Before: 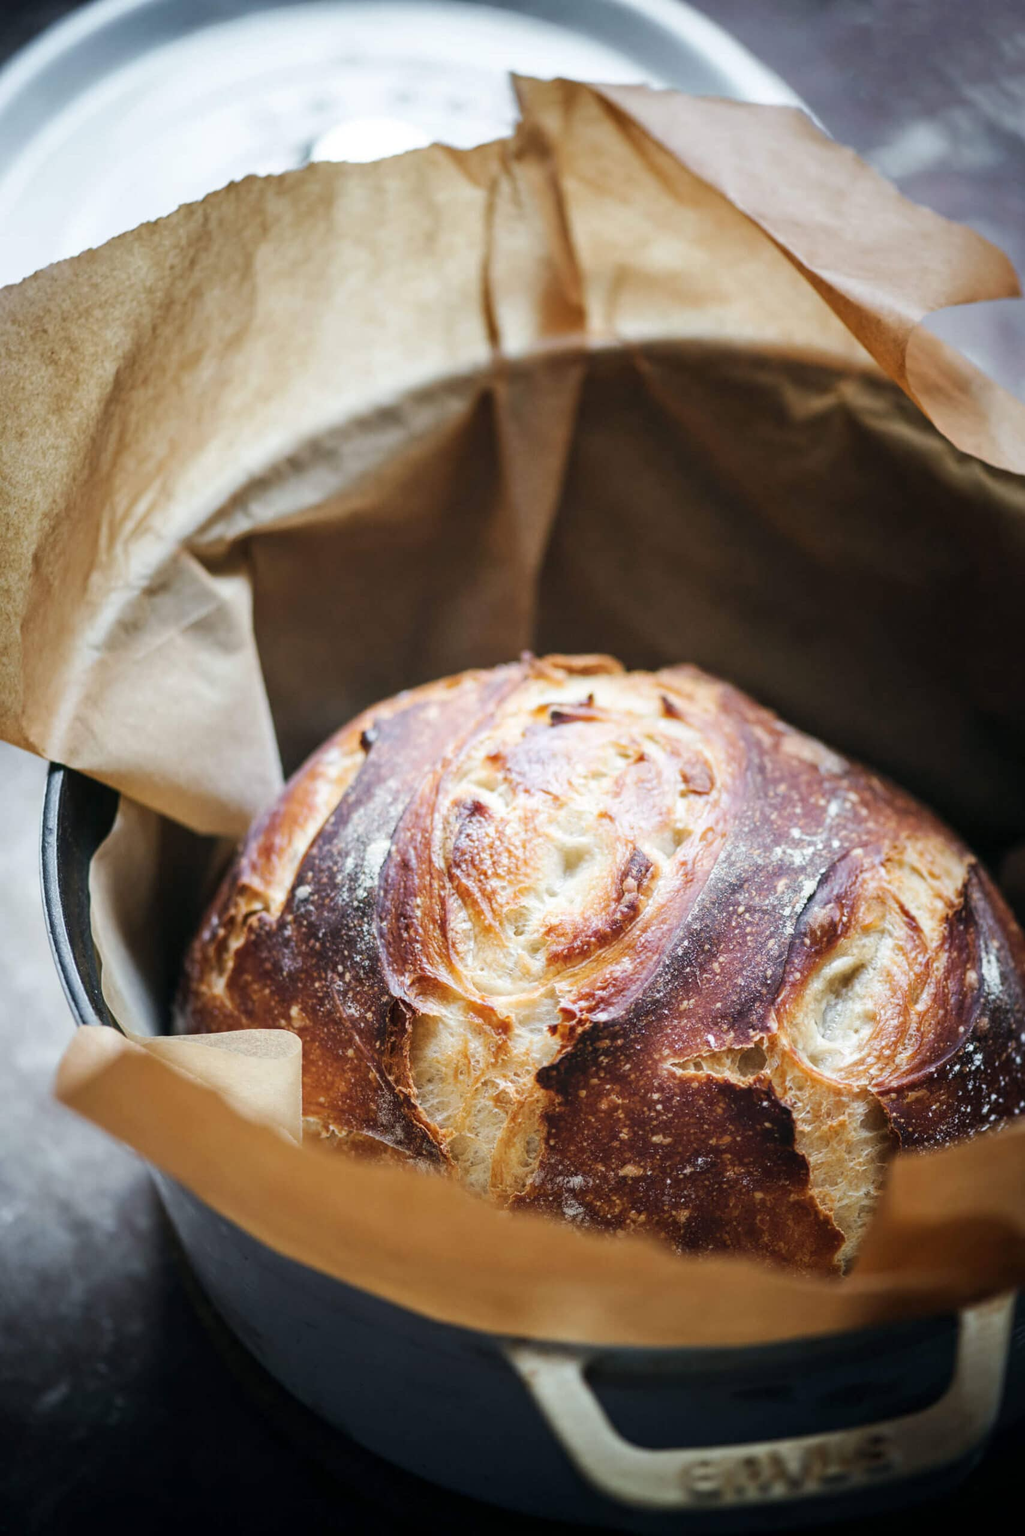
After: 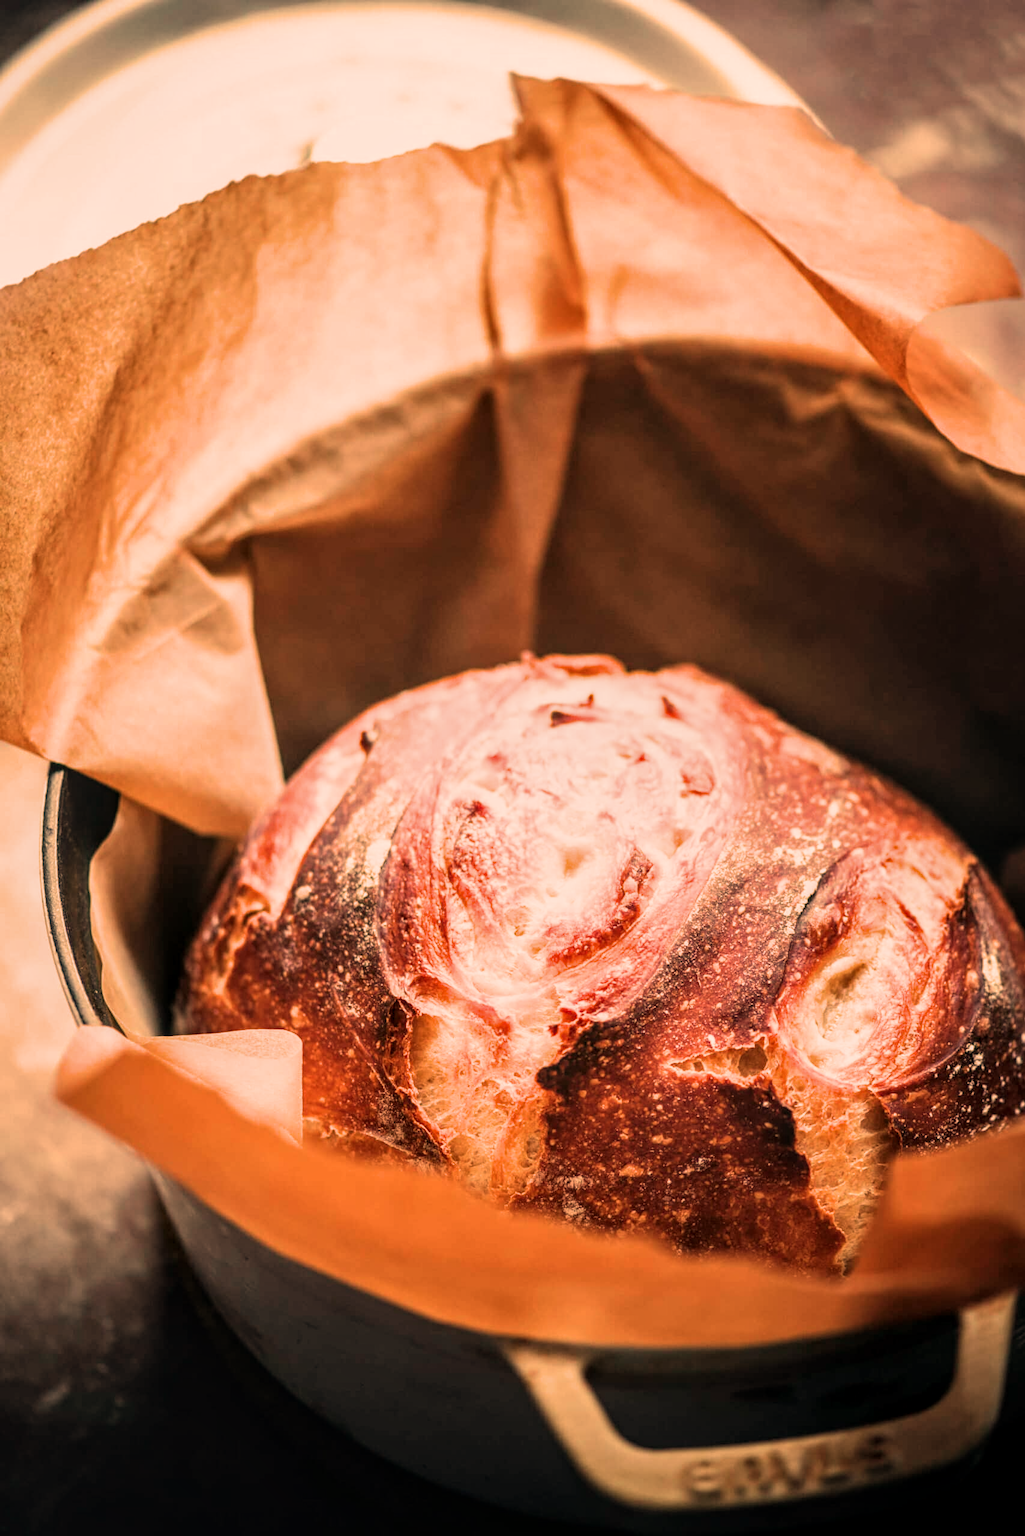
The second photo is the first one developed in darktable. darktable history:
white balance: red 1.467, blue 0.684
filmic rgb: black relative exposure -11.35 EV, white relative exposure 3.22 EV, hardness 6.76, color science v6 (2022)
local contrast: on, module defaults
